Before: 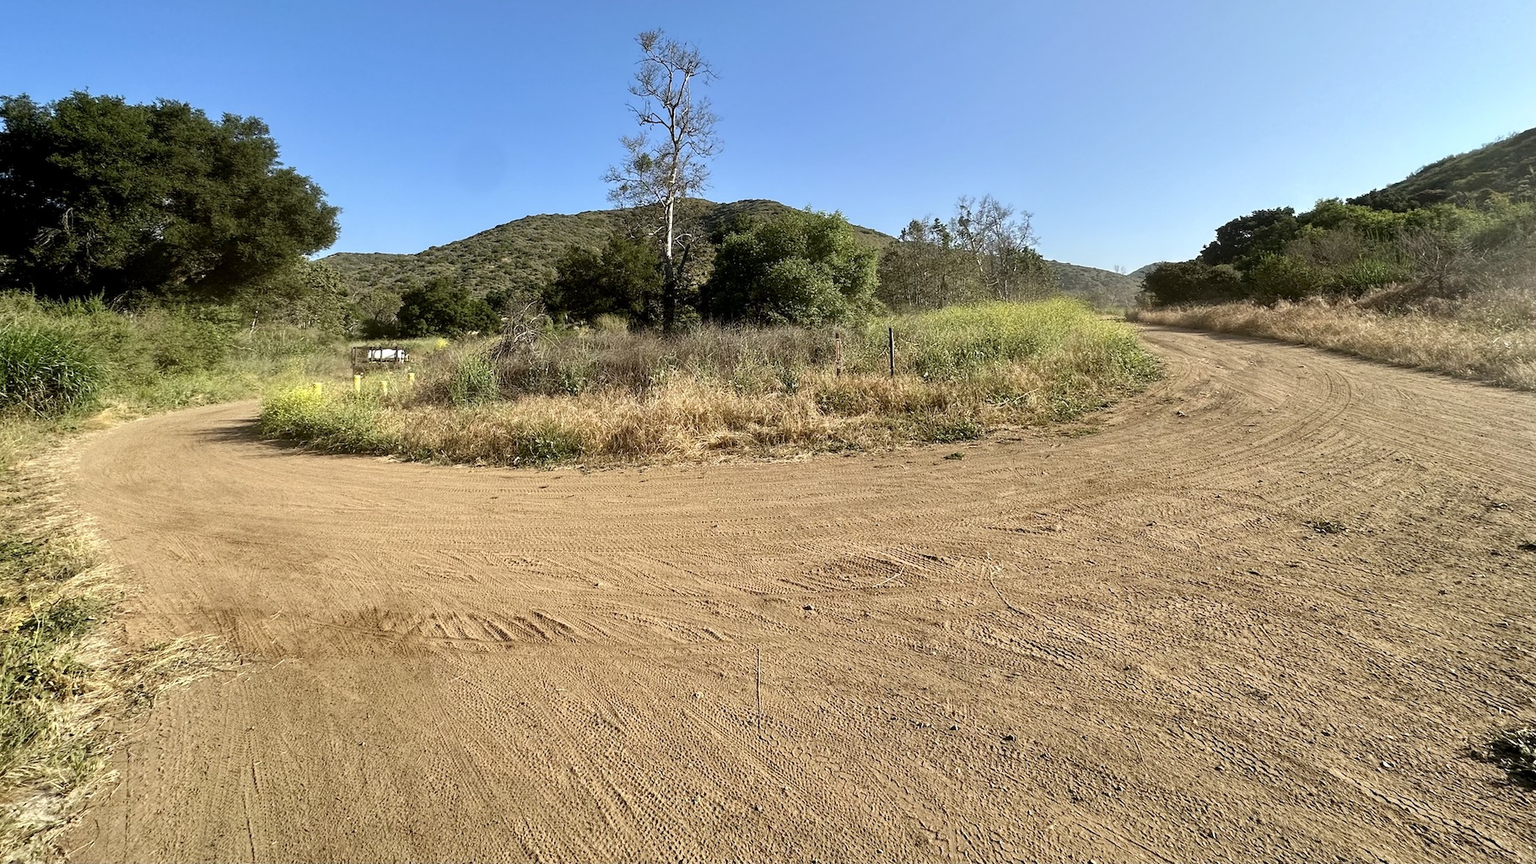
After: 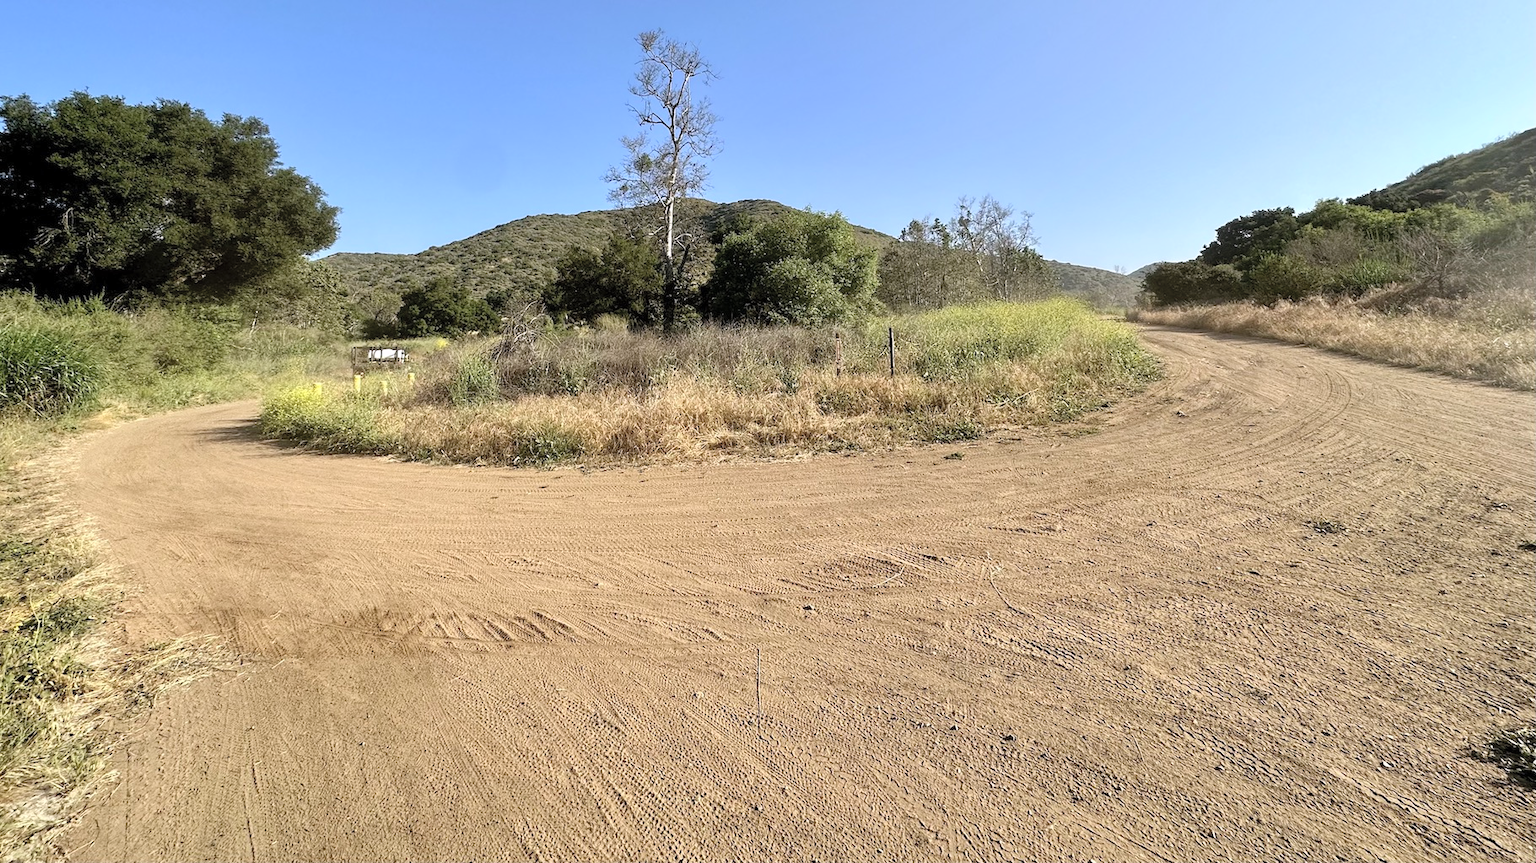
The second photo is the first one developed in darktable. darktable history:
contrast brightness saturation: brightness 0.13
white balance: red 1.009, blue 1.027
